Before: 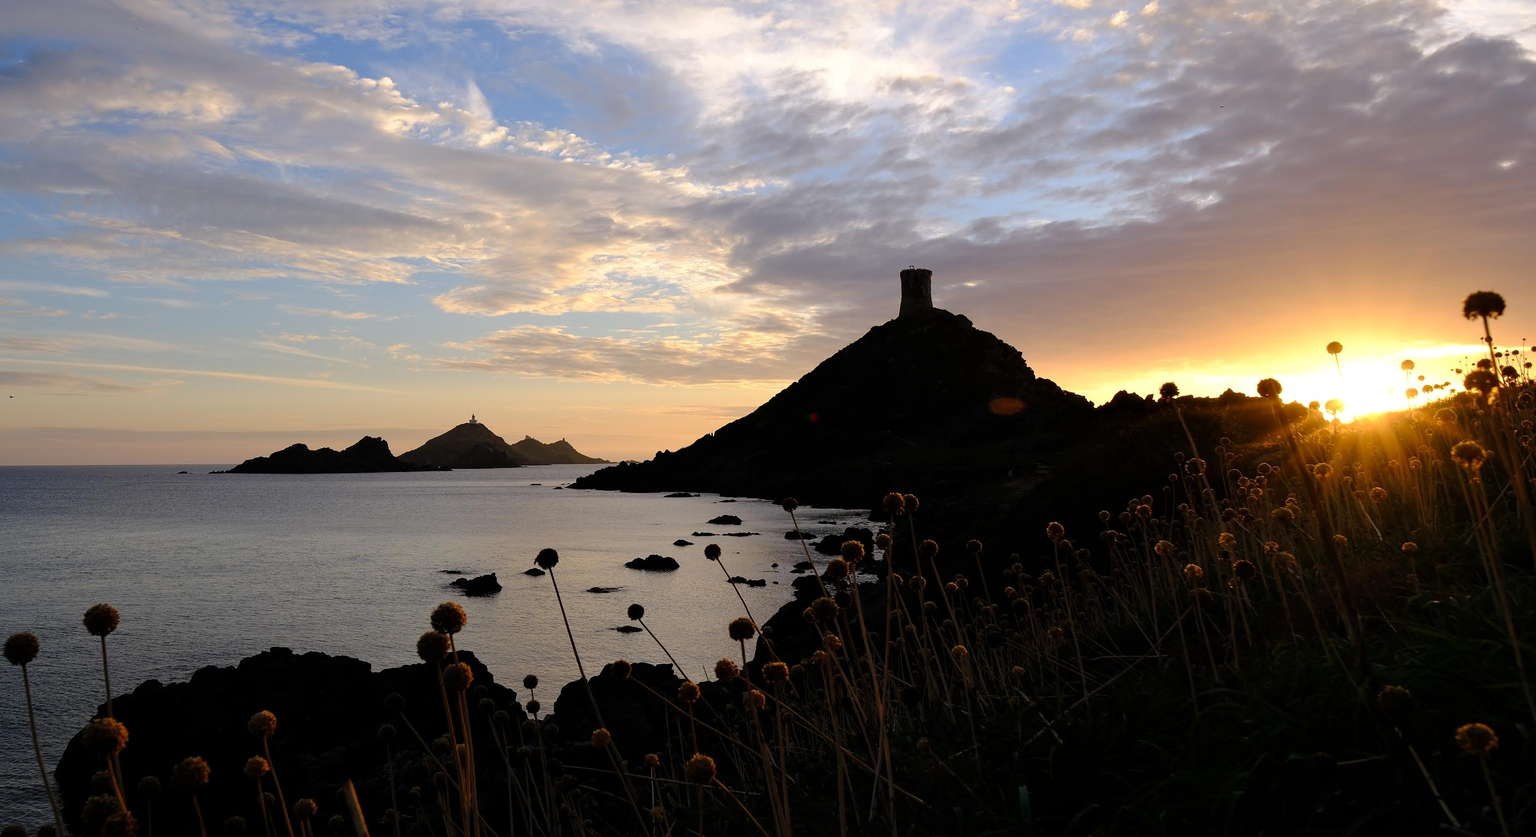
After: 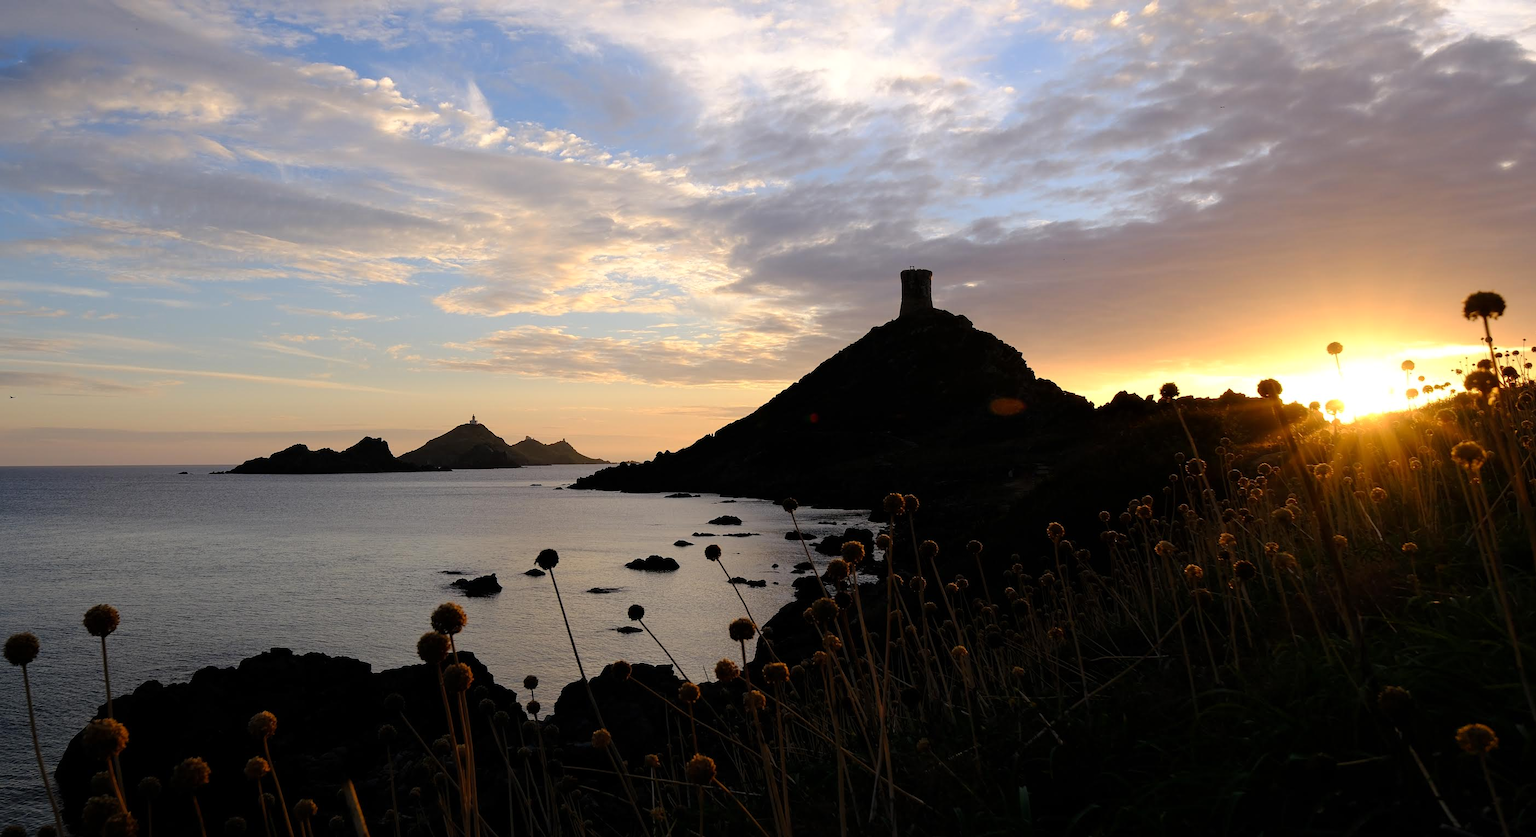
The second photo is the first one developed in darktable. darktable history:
shadows and highlights: radius 93.16, shadows -14.17, white point adjustment 0.221, highlights 32.59, compress 48.29%, soften with gaussian
